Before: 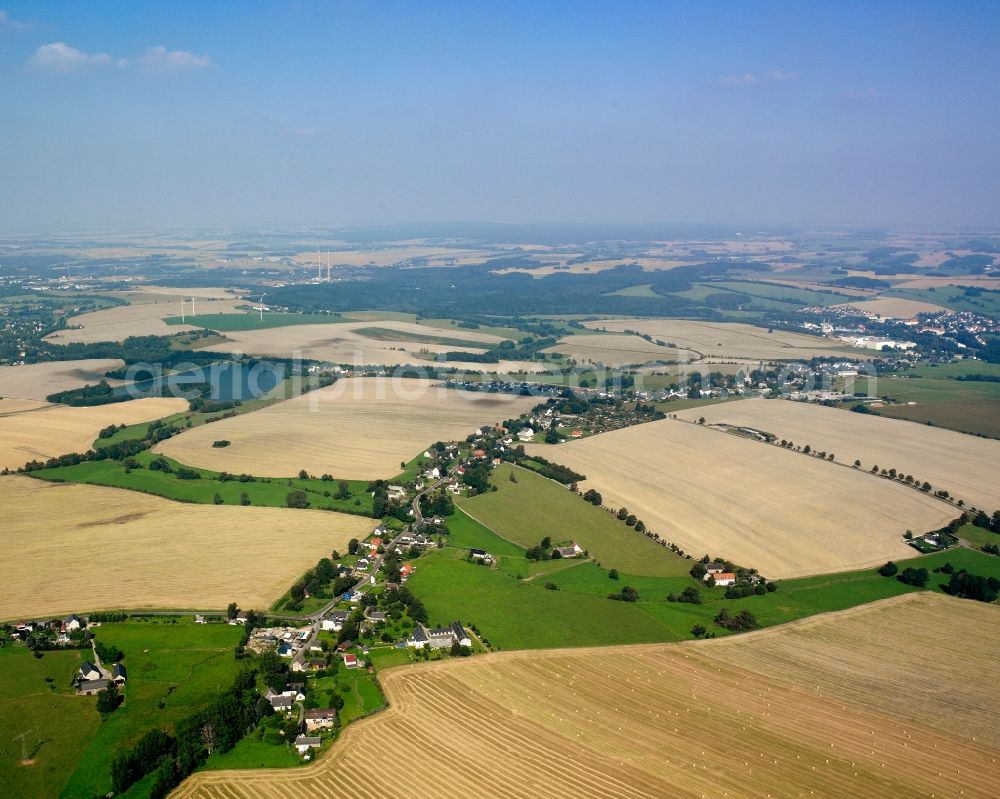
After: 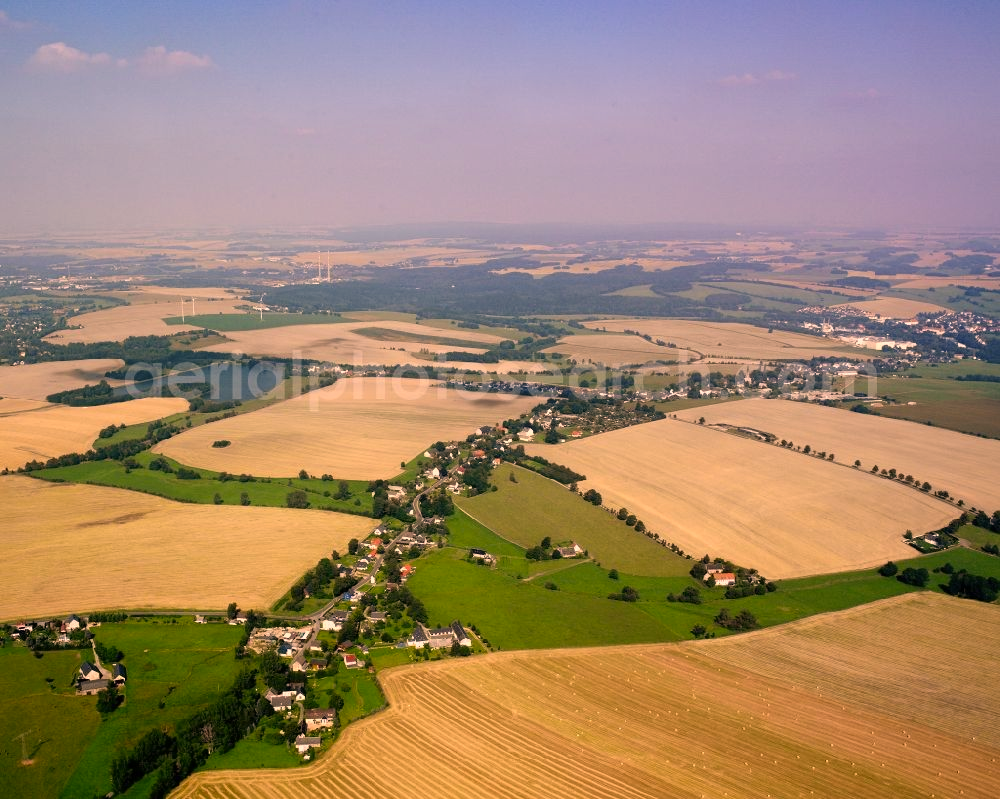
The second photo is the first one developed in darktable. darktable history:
color correction: highlights a* 20.58, highlights b* 19.36
